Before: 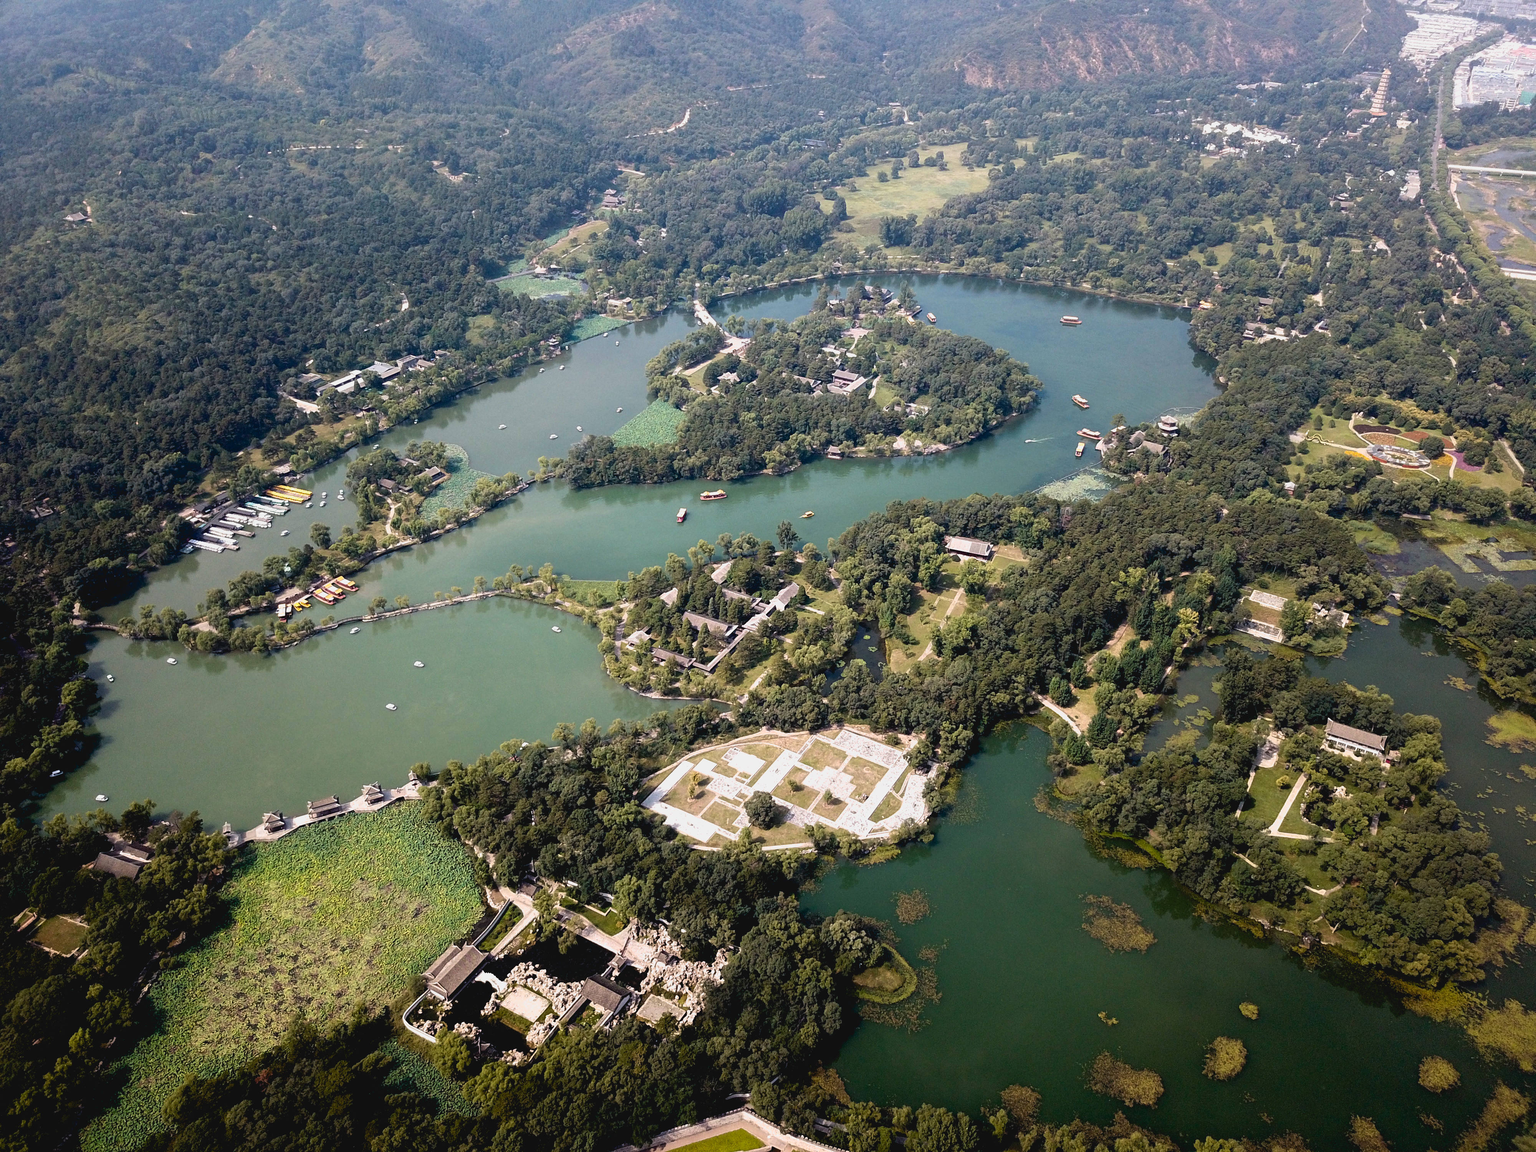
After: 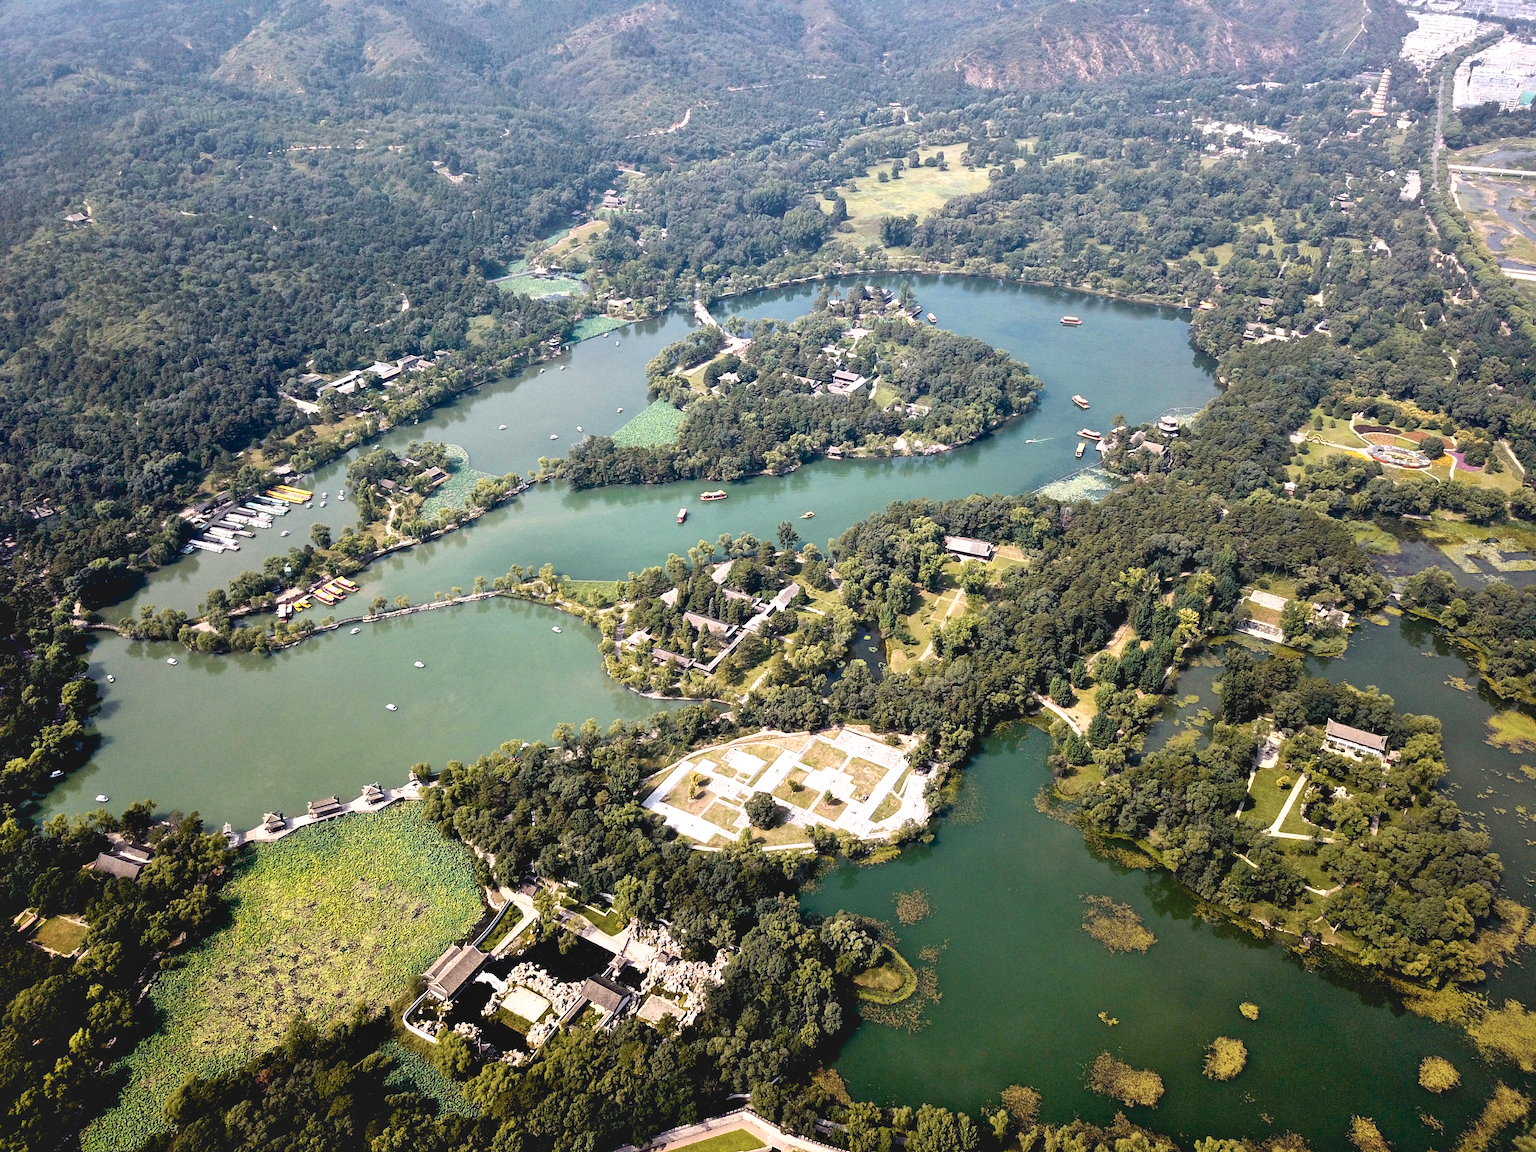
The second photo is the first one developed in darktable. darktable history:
shadows and highlights: soften with gaussian
contrast brightness saturation: contrast 0.1, saturation -0.368
exposure: exposure 0.55 EV, compensate highlight preservation false
color balance rgb: linear chroma grading › global chroma 25.453%, perceptual saturation grading › global saturation 24.982%
